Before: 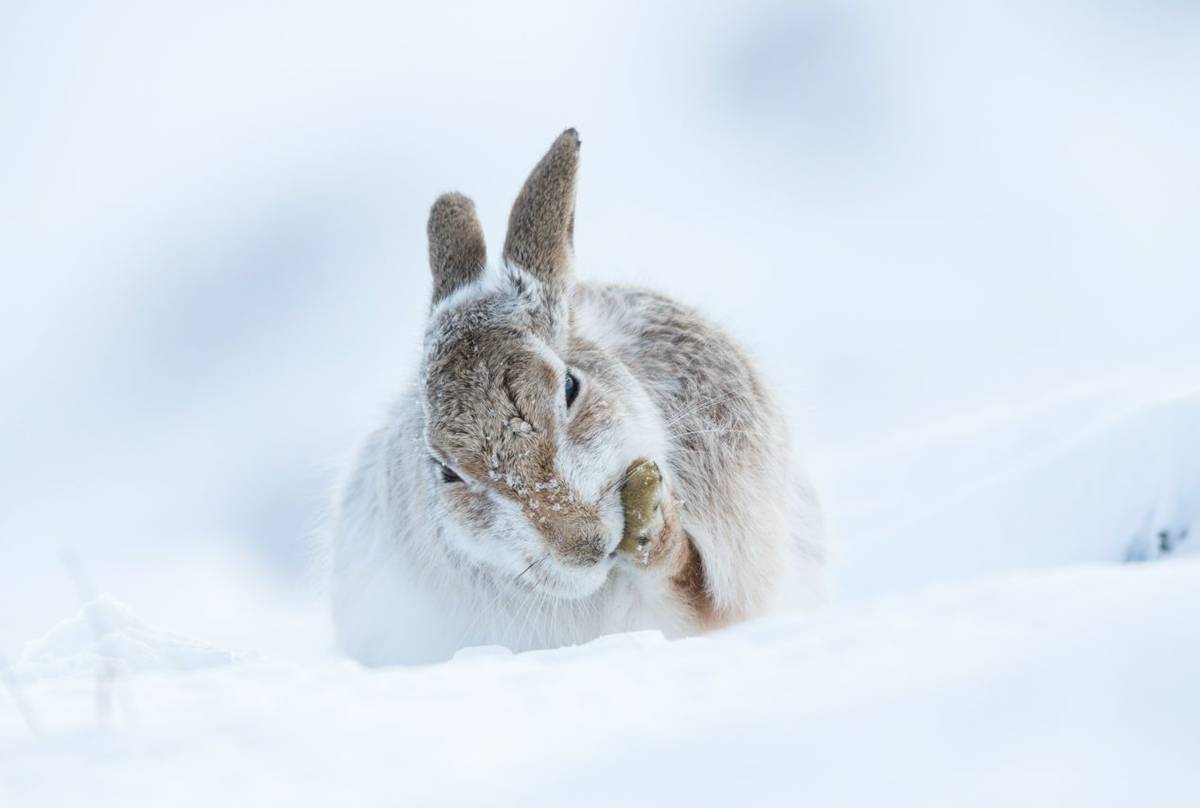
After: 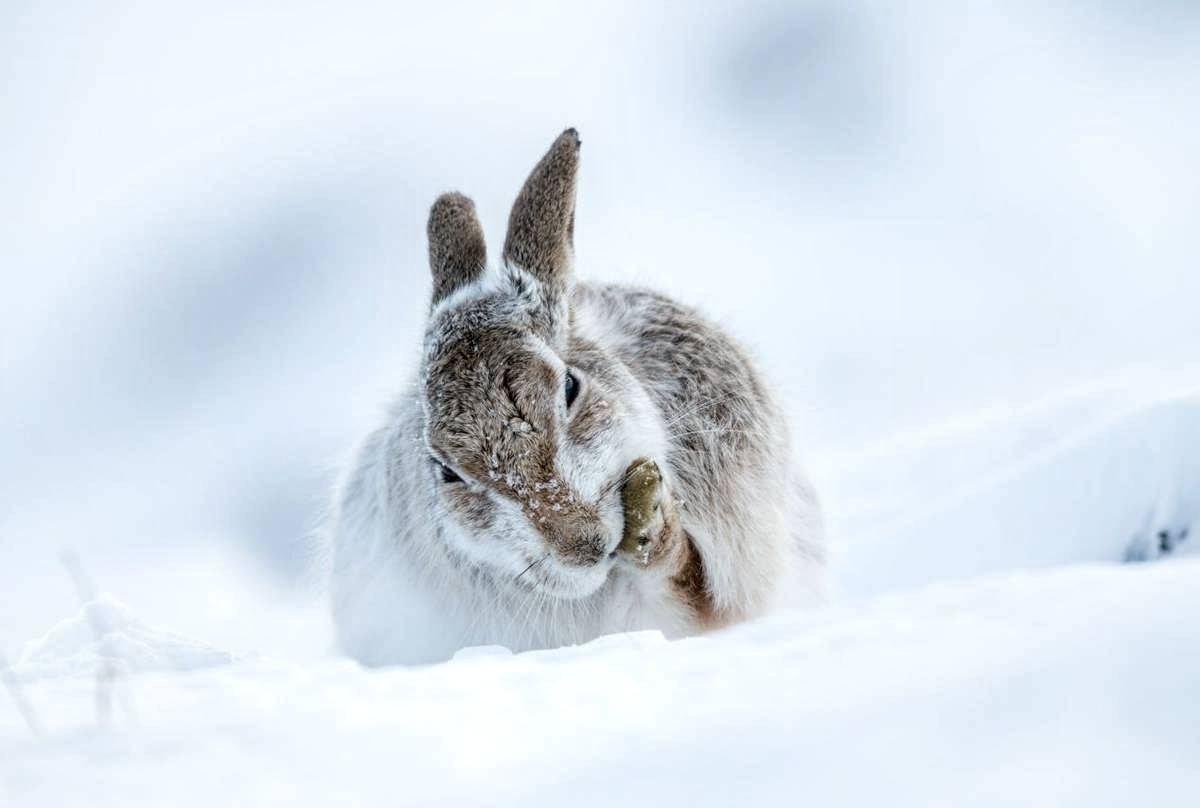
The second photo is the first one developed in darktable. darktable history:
white balance: red 1, blue 1
local contrast: detail 160%
